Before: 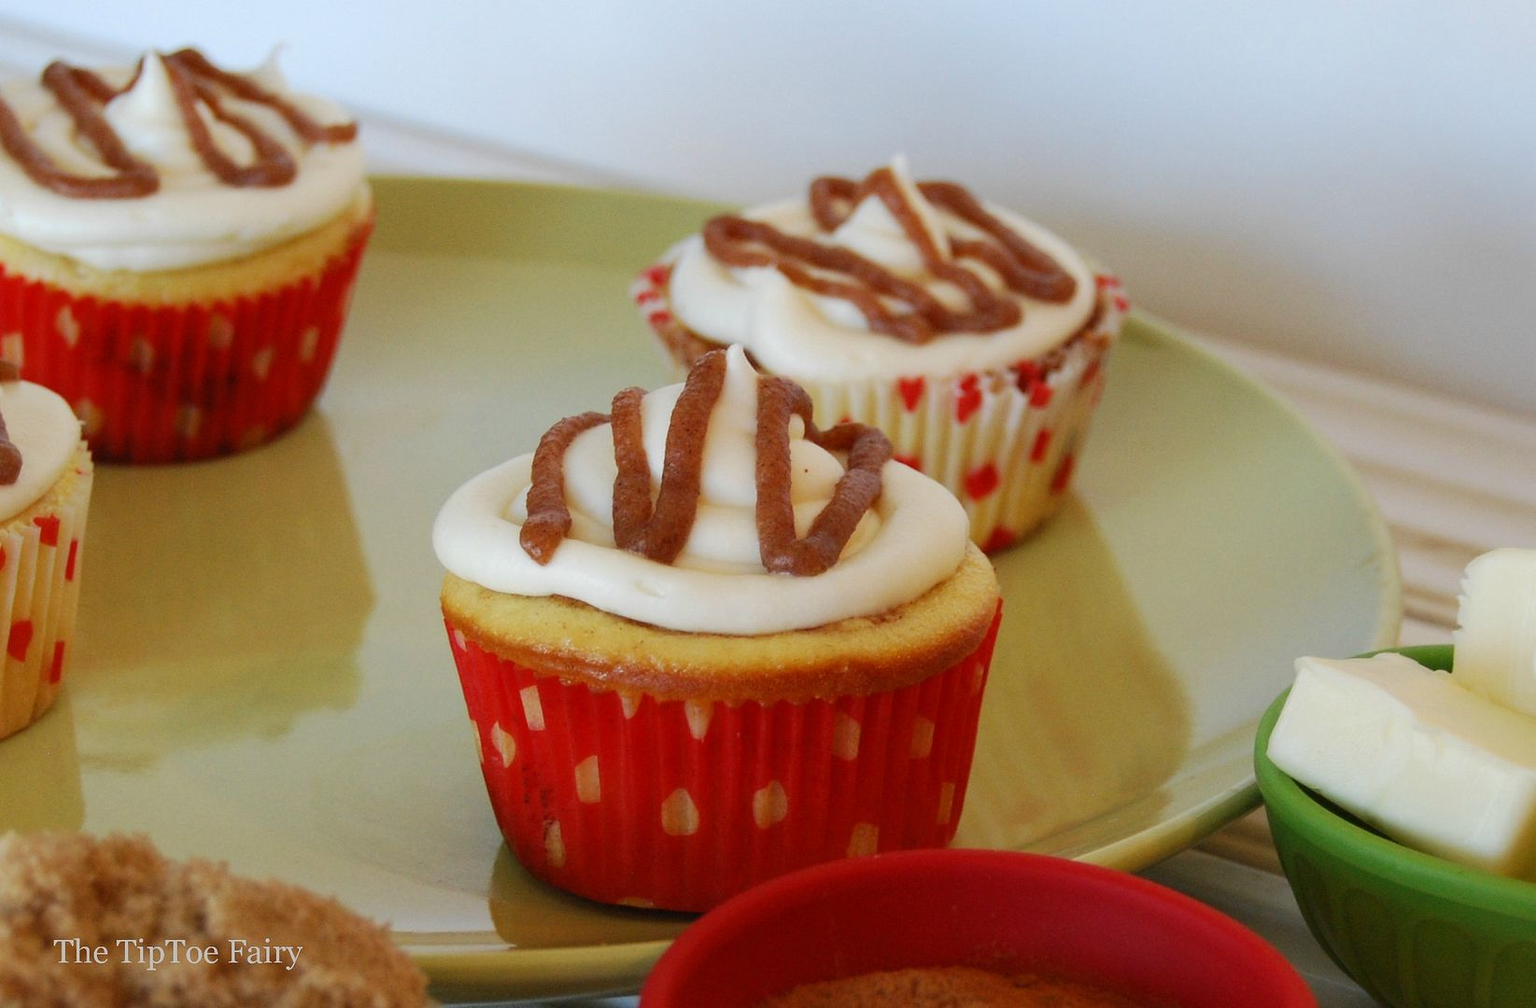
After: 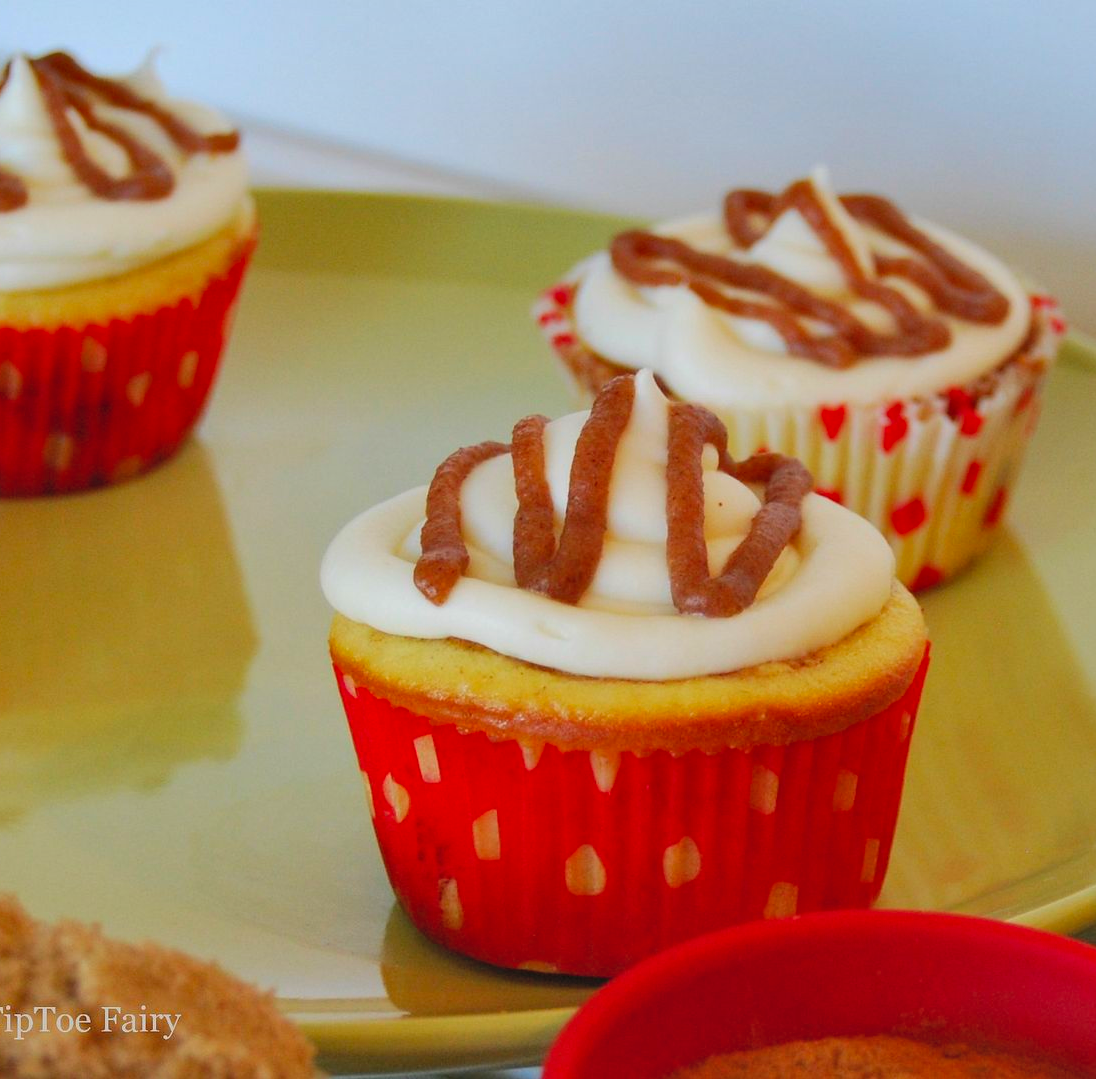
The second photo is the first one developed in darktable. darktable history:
exposure: exposure -0.293 EV, compensate highlight preservation false
shadows and highlights: soften with gaussian
contrast brightness saturation: contrast 0.07, brightness 0.18, saturation 0.4
crop and rotate: left 8.786%, right 24.548%
